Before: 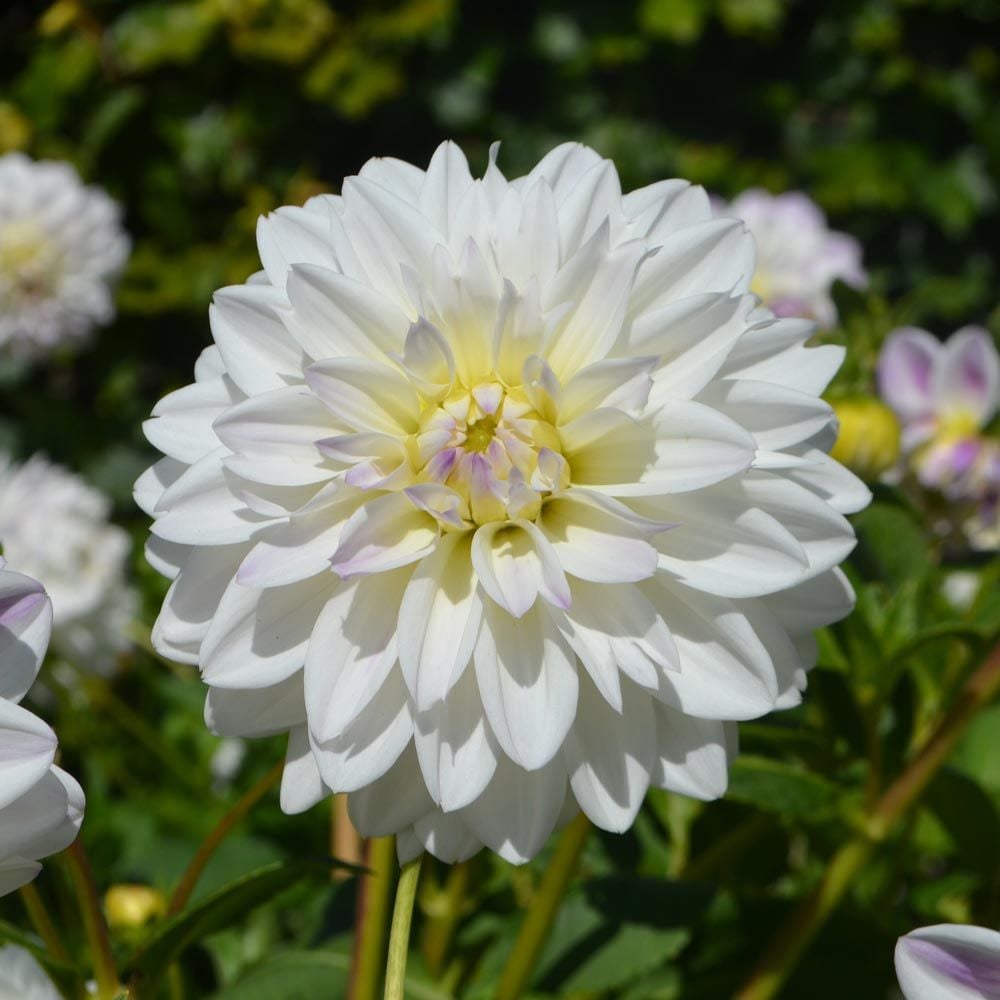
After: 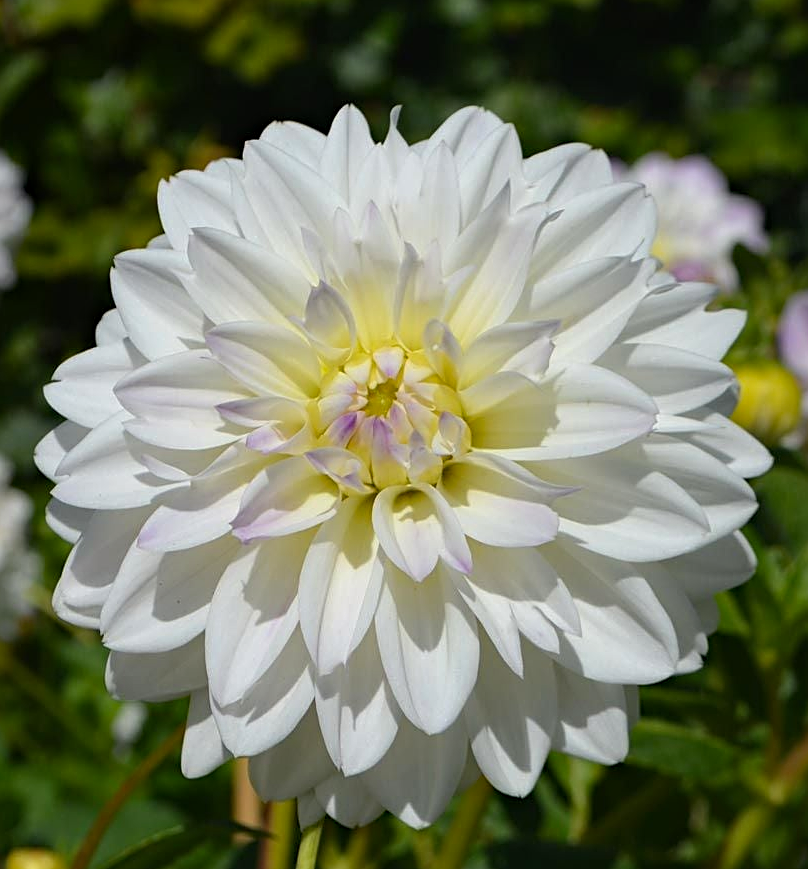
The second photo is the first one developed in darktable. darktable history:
haze removal: compatibility mode true, adaptive false
sharpen: on, module defaults
crop: left 9.949%, top 3.649%, right 9.242%, bottom 9.426%
